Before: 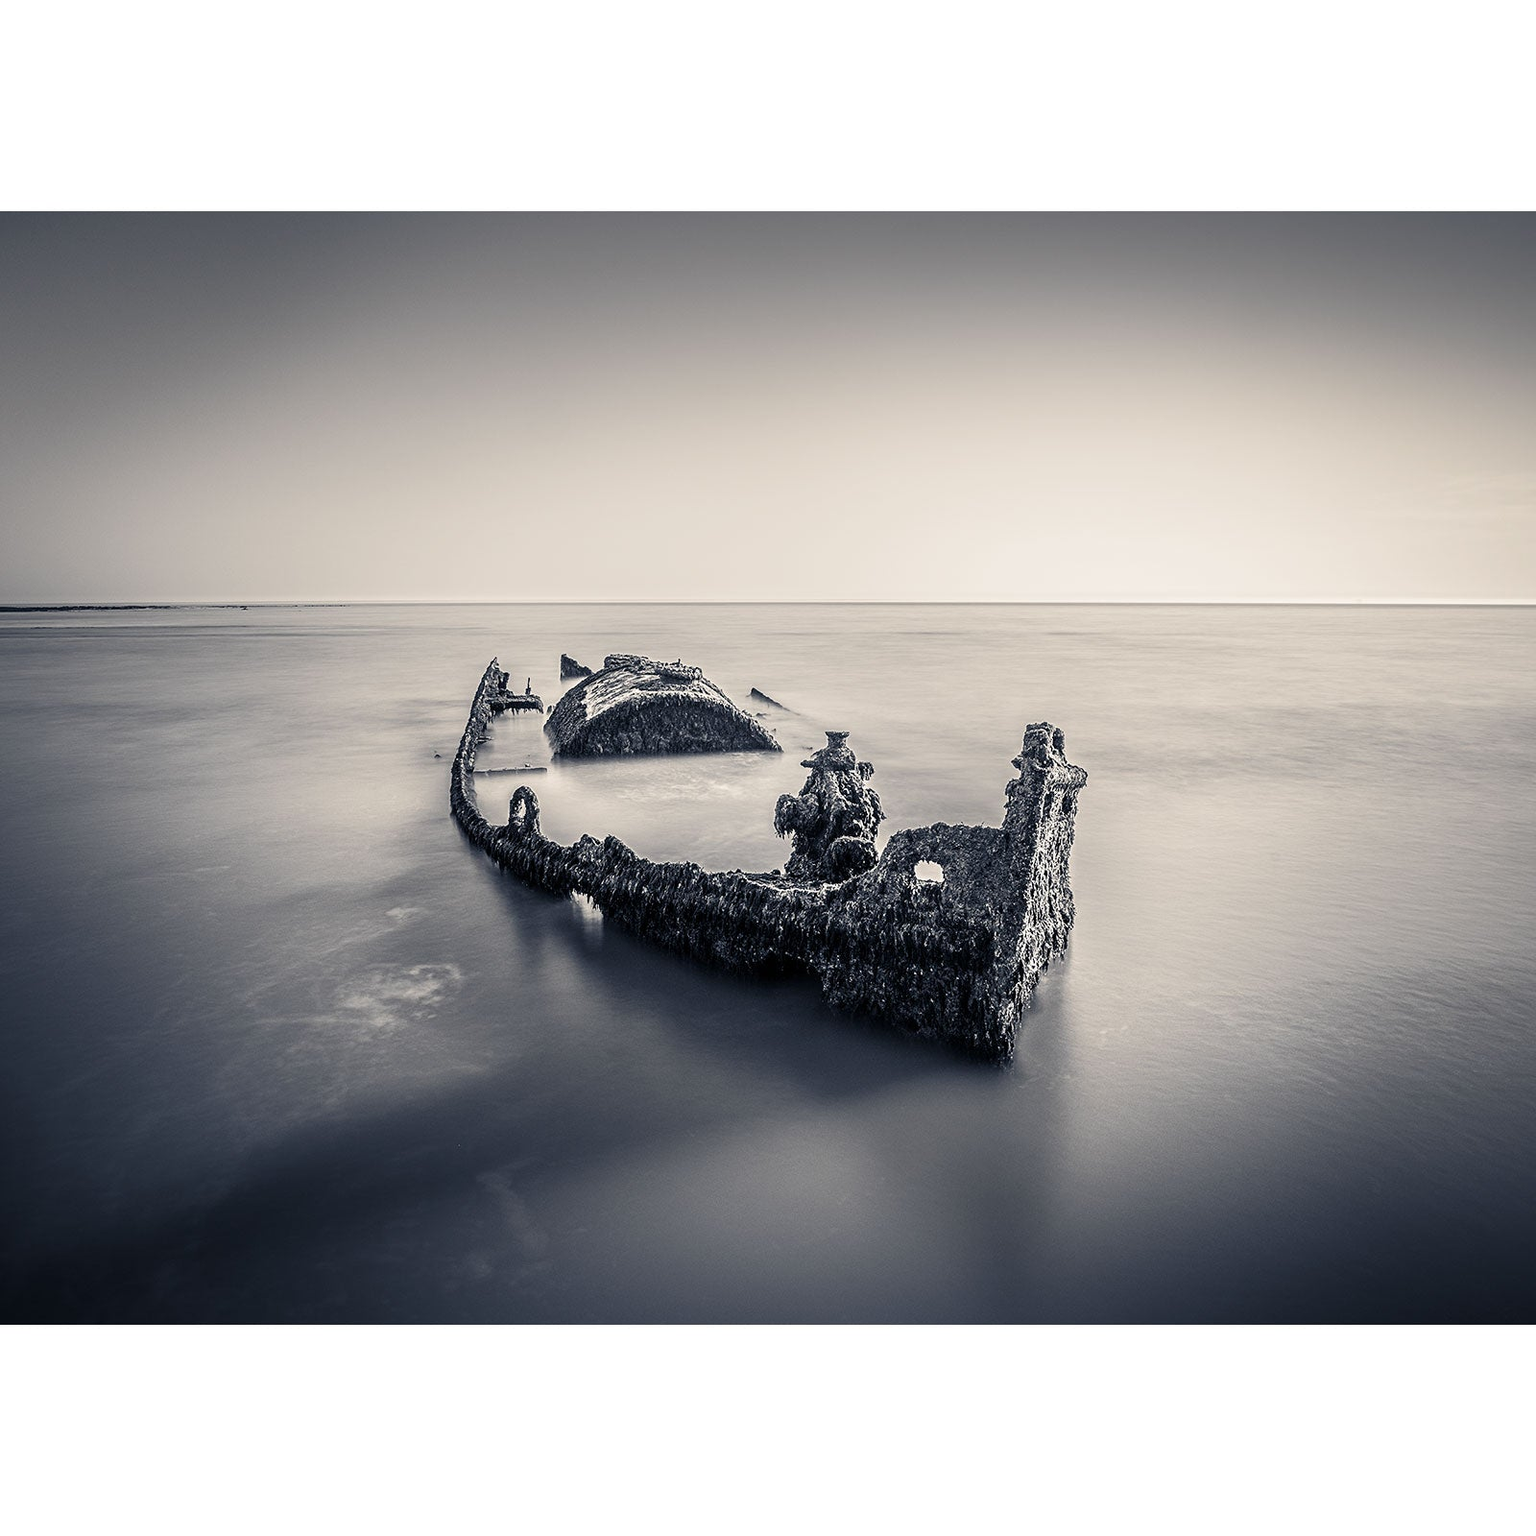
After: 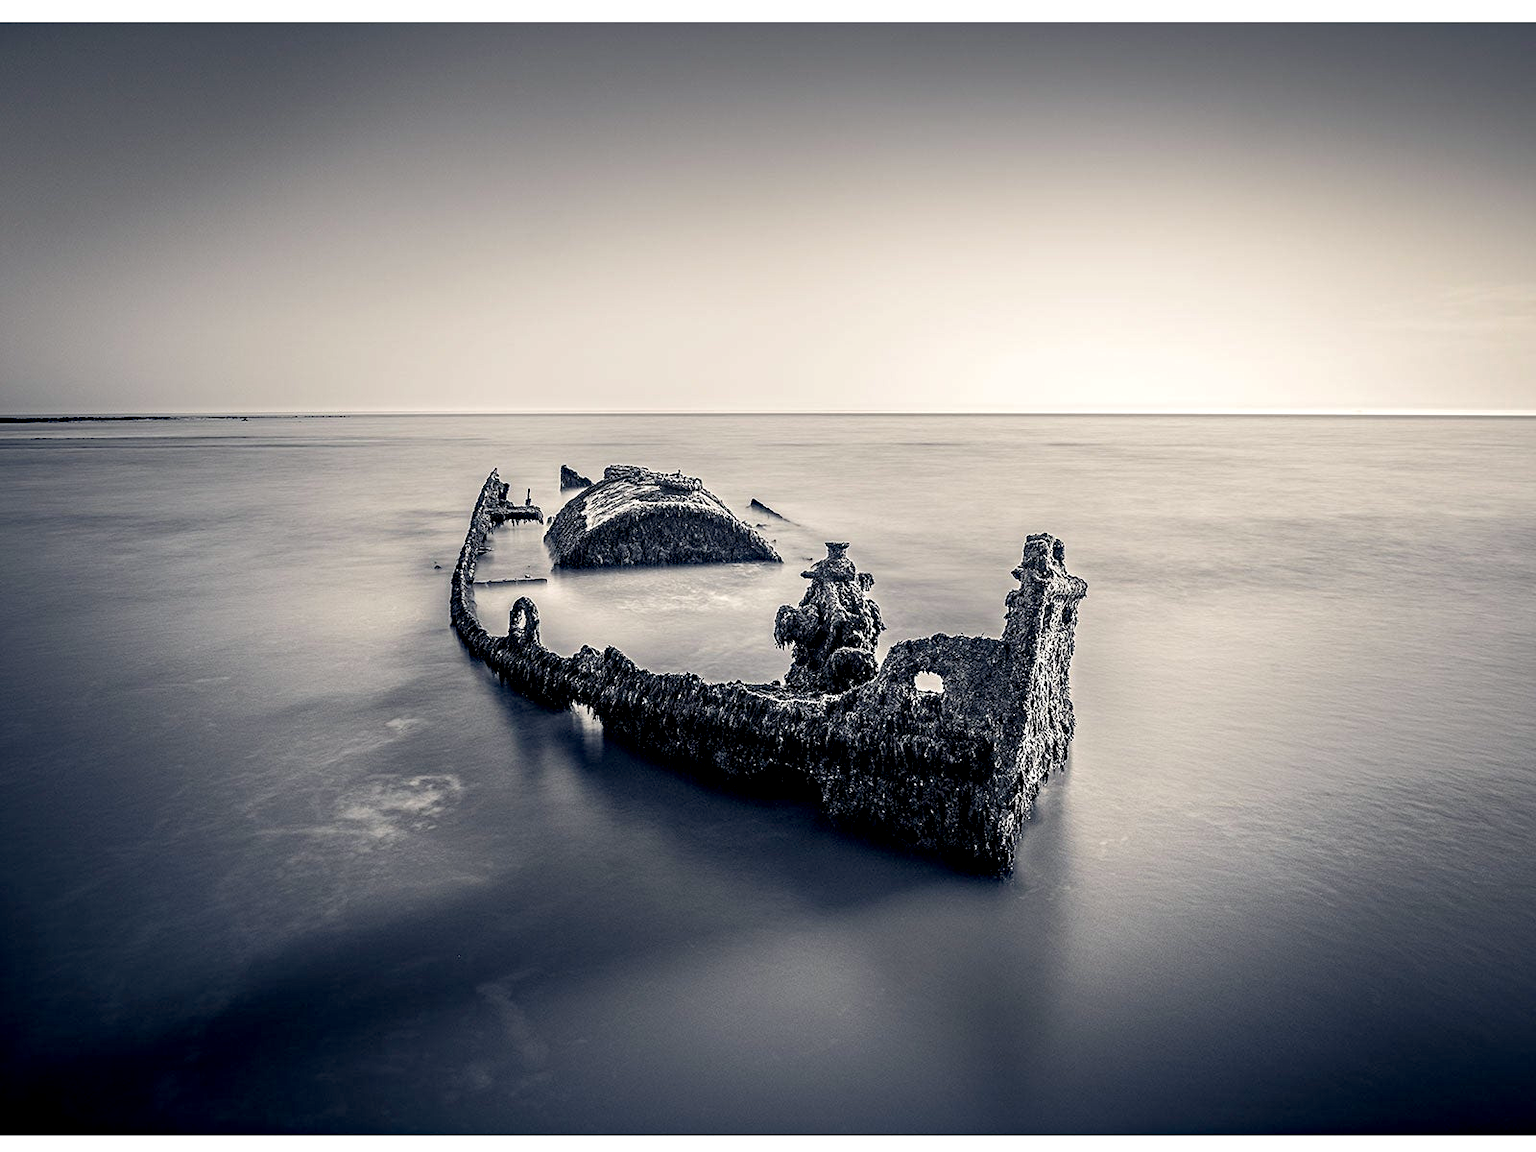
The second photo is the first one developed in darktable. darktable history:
crop and rotate: top 12.428%, bottom 12.457%
haze removal: strength 0.285, distance 0.253, compatibility mode true, adaptive false
tone equalizer: edges refinement/feathering 500, mask exposure compensation -1.57 EV, preserve details no
exposure: black level correction 0.007, exposure 0.103 EV, compensate exposure bias true, compensate highlight preservation false
